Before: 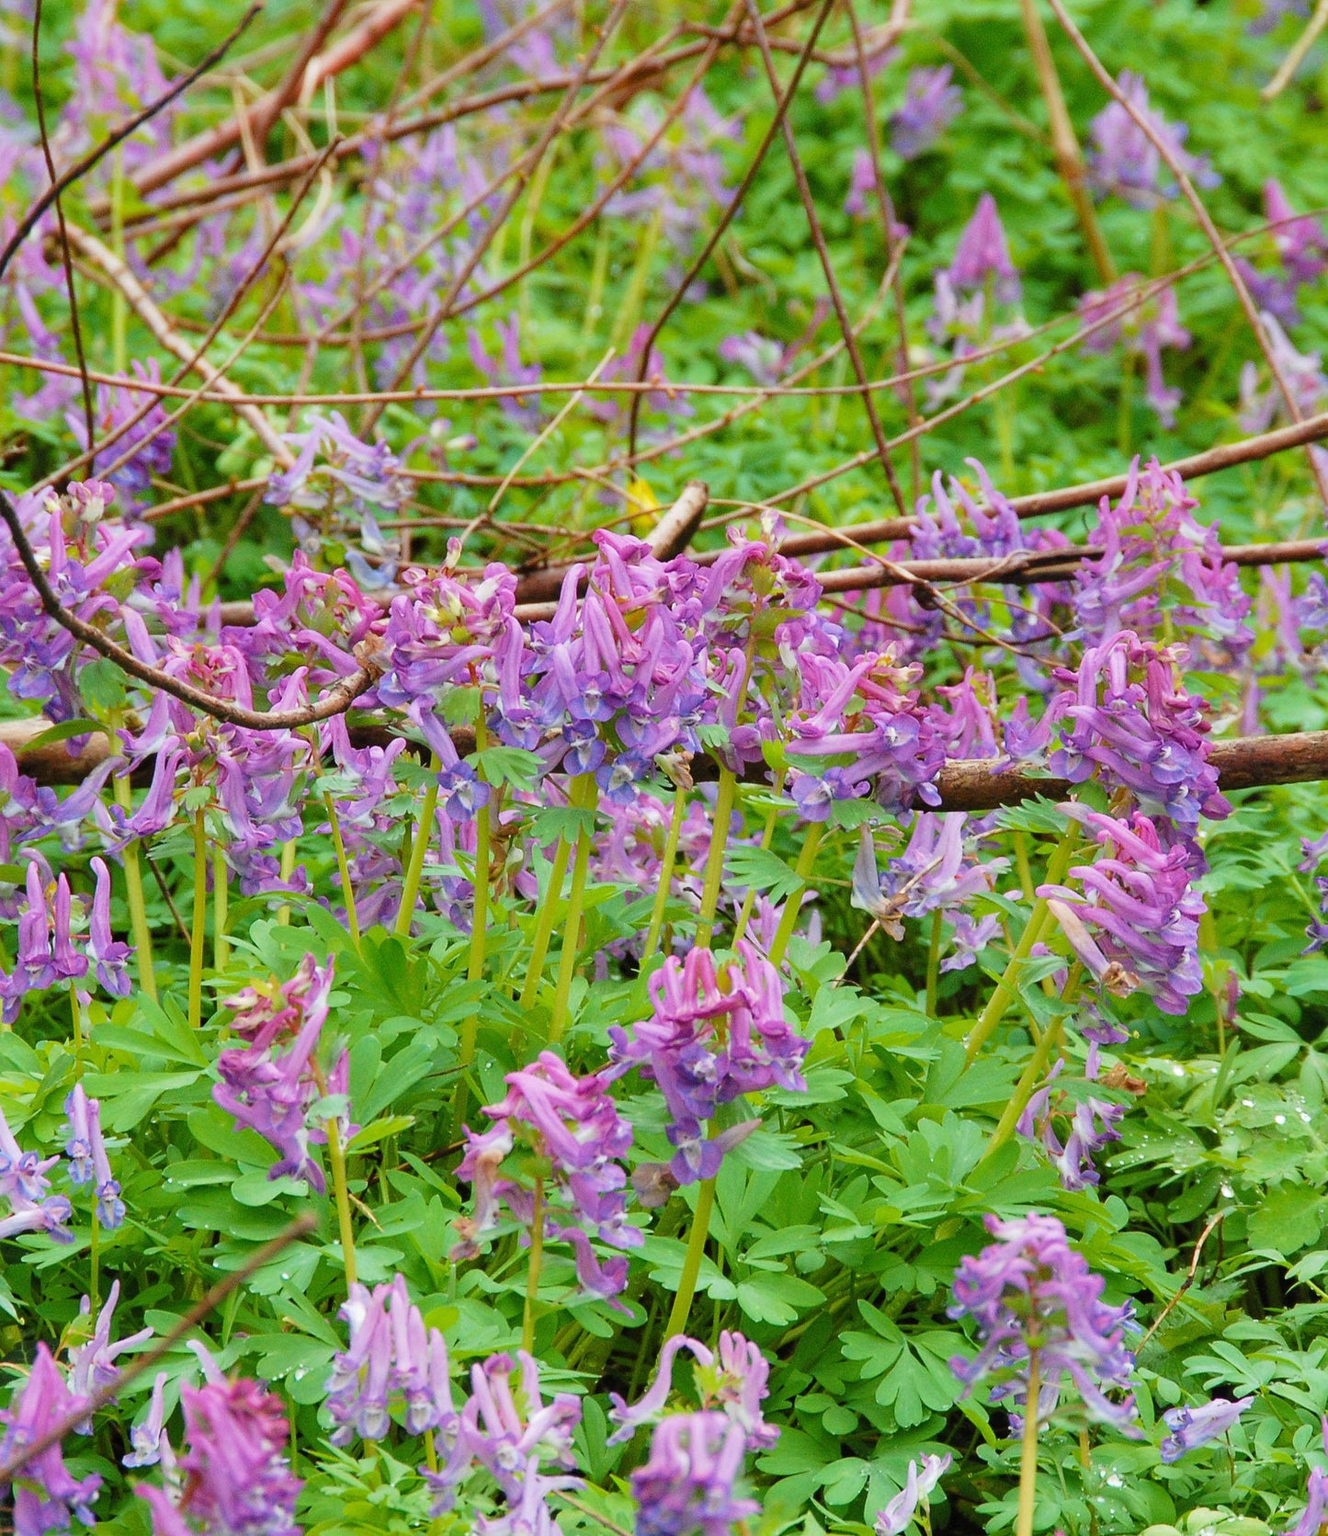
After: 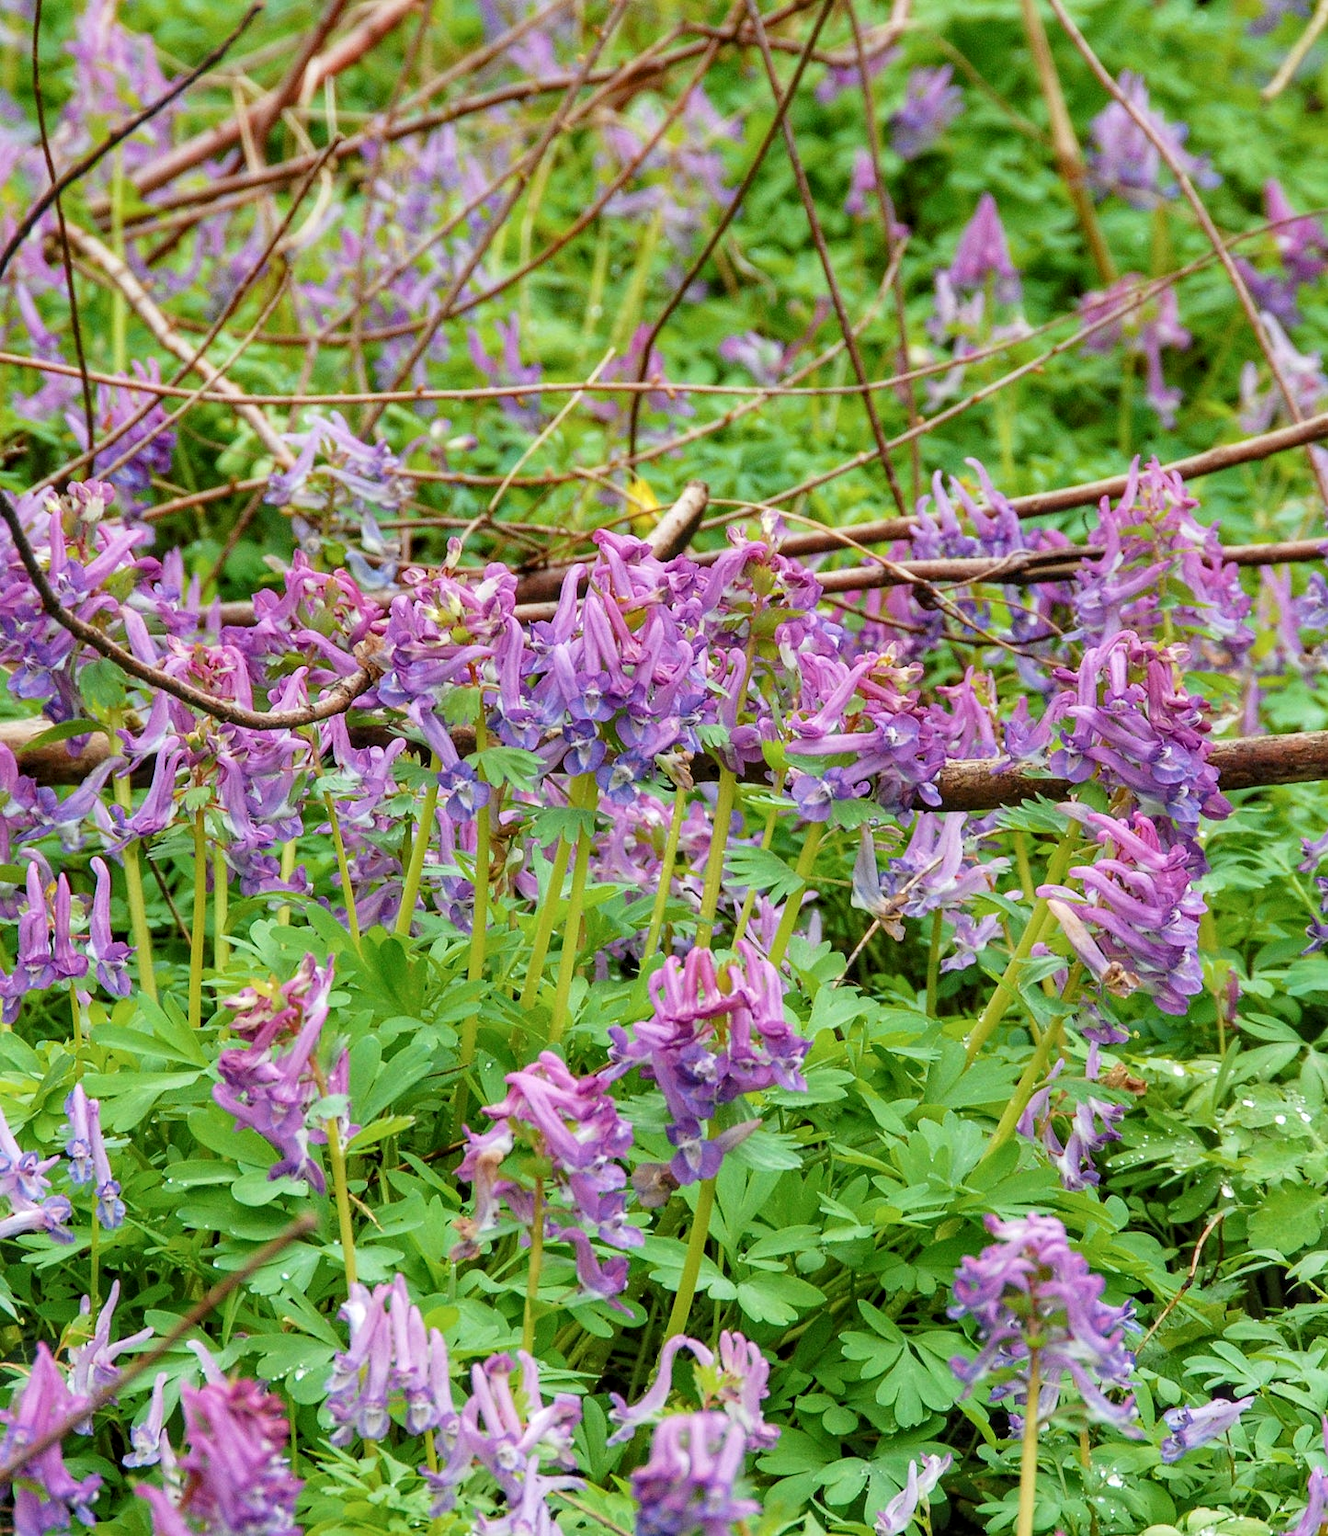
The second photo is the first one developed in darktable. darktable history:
local contrast: detail 130%
contrast brightness saturation: saturation -0.05
